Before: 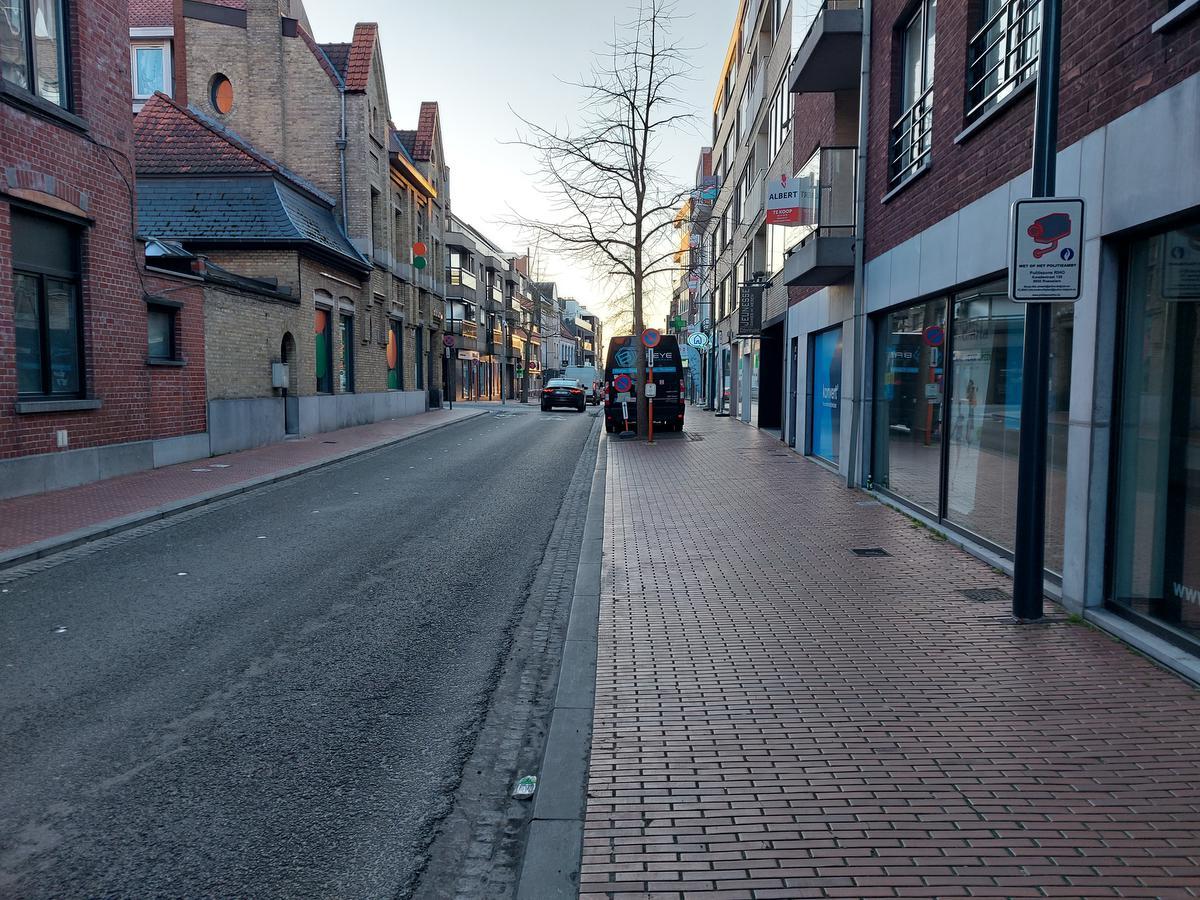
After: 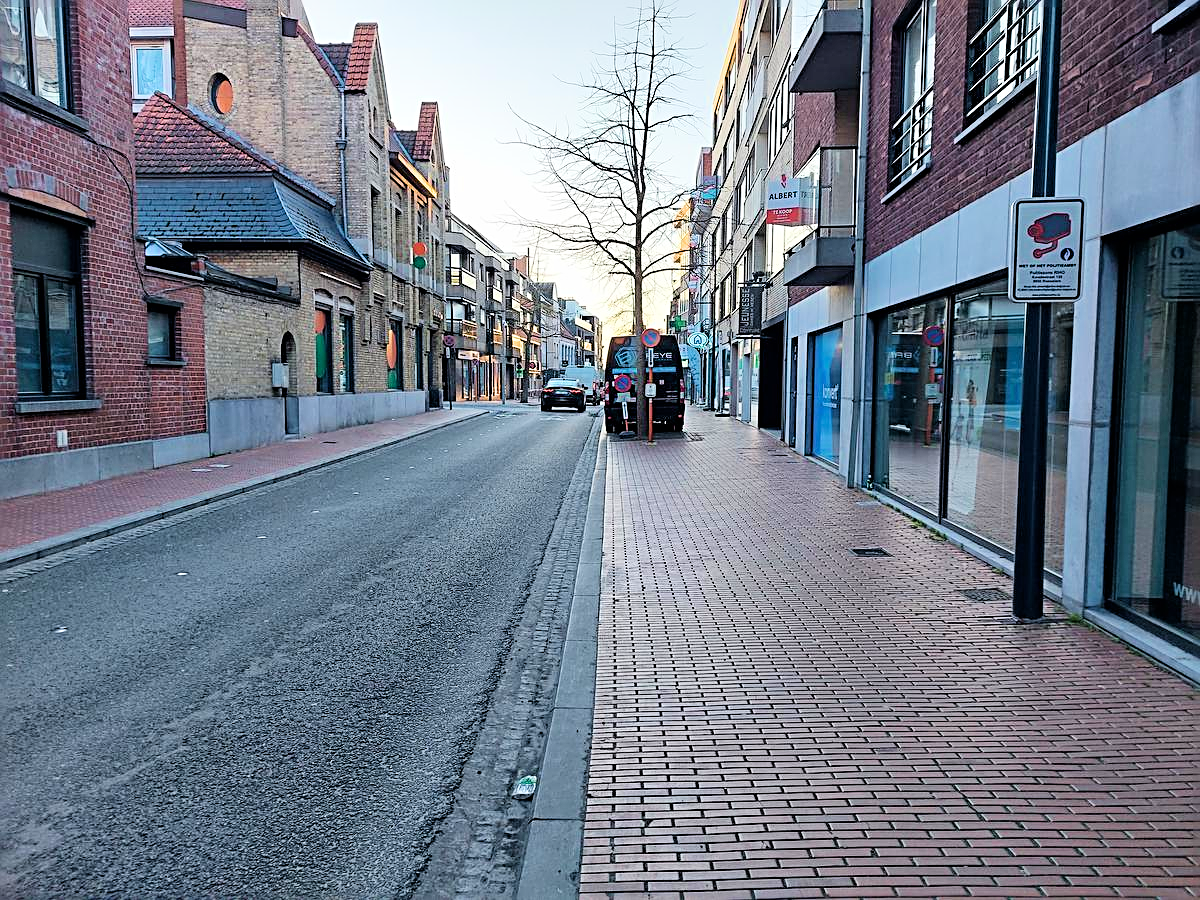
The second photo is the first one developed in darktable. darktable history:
sharpen: radius 2.584, amount 0.688
exposure: black level correction 0, exposure 0.95 EV, compensate exposure bias true, compensate highlight preservation false
velvia: strength 15%
filmic rgb: black relative exposure -7.65 EV, white relative exposure 4.56 EV, hardness 3.61, color science v6 (2022)
levels: levels [0, 0.476, 0.951]
